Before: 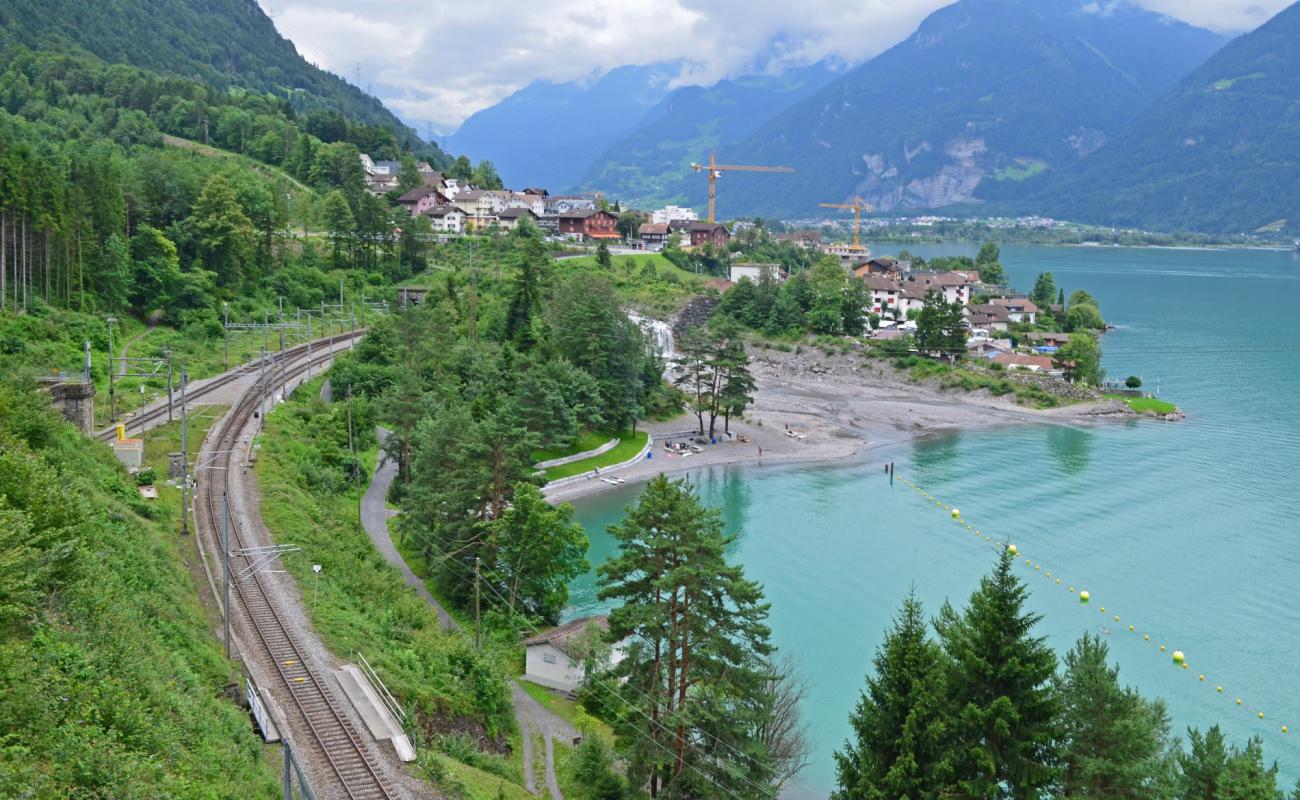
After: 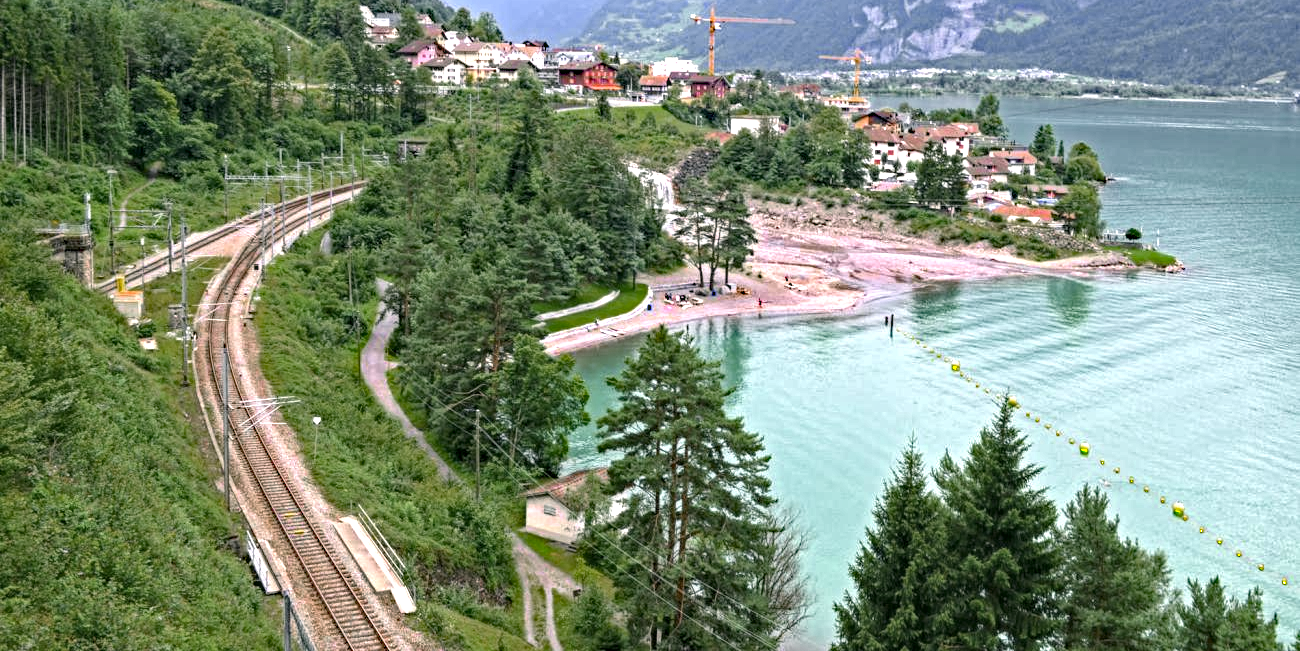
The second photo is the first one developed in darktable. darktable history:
haze removal: strength 0.525, distance 0.922, adaptive false
local contrast: detail 130%
crop and rotate: top 18.506%
color correction: highlights a* 4.48, highlights b* 4.98, shadows a* -8.3, shadows b* 4.98
tone equalizer: -8 EV -0.447 EV, -7 EV -0.394 EV, -6 EV -0.367 EV, -5 EV -0.183 EV, -3 EV 0.254 EV, -2 EV 0.305 EV, -1 EV 0.365 EV, +0 EV 0.422 EV
color zones: curves: ch0 [(0, 0.48) (0.209, 0.398) (0.305, 0.332) (0.429, 0.493) (0.571, 0.5) (0.714, 0.5) (0.857, 0.5) (1, 0.48)]; ch1 [(0, 0.736) (0.143, 0.625) (0.225, 0.371) (0.429, 0.256) (0.571, 0.241) (0.714, 0.213) (0.857, 0.48) (1, 0.736)]; ch2 [(0, 0.448) (0.143, 0.498) (0.286, 0.5) (0.429, 0.5) (0.571, 0.5) (0.714, 0.5) (0.857, 0.5) (1, 0.448)]
levels: levels [0, 0.43, 0.859]
